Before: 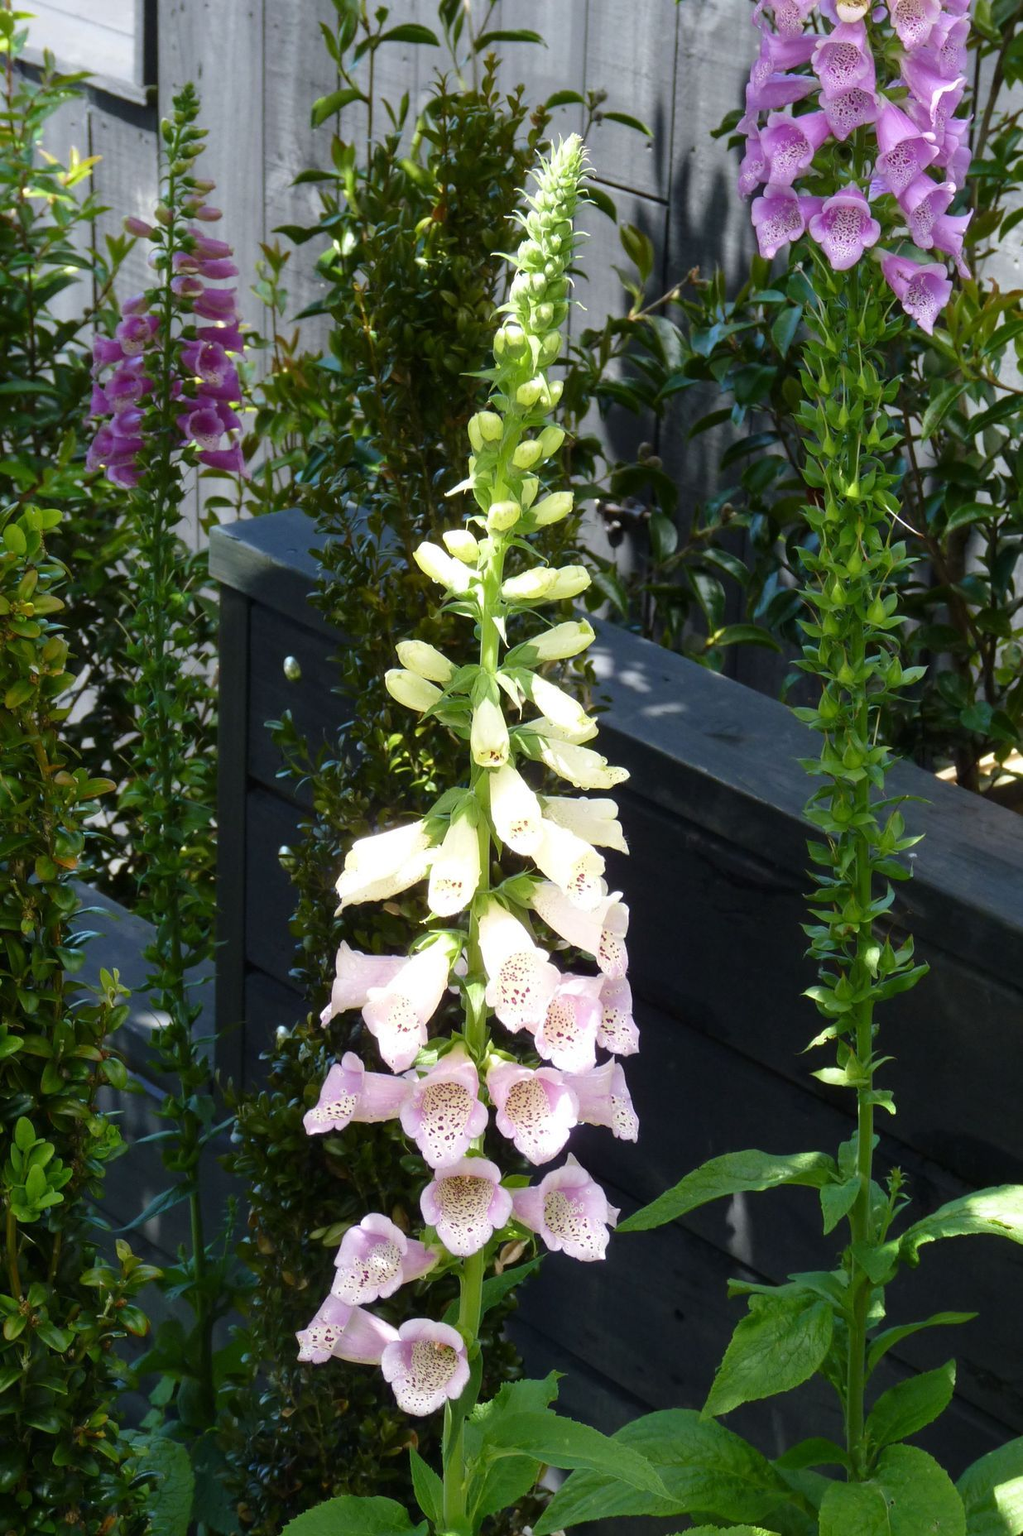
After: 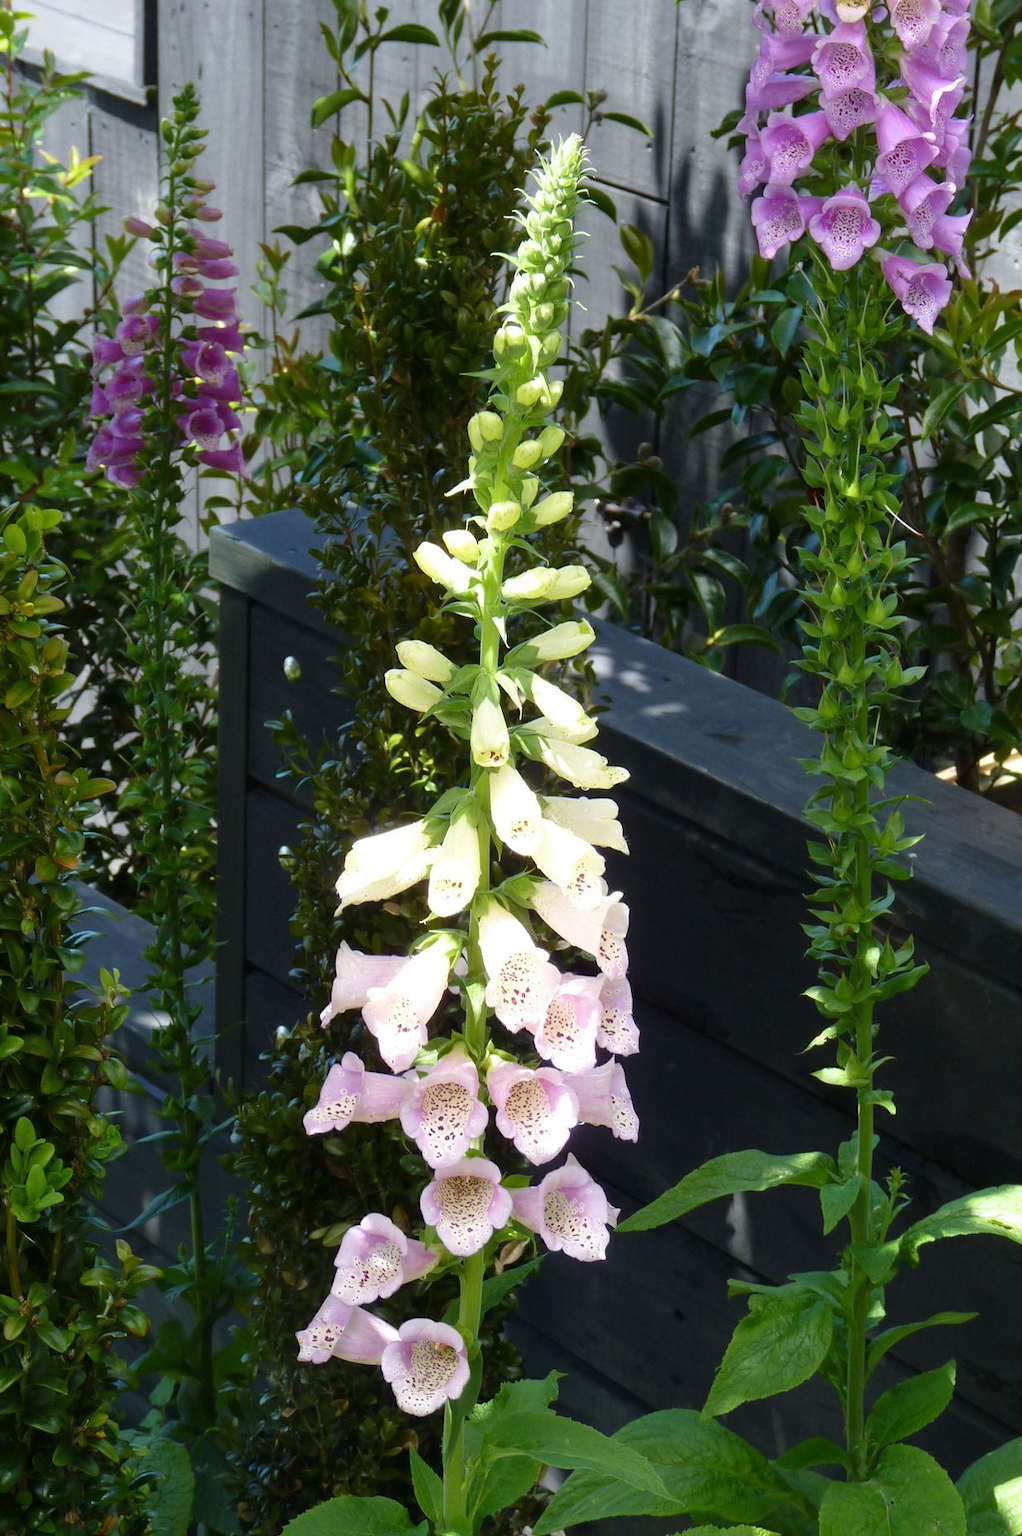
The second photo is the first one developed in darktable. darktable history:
levels: white 99.89%
